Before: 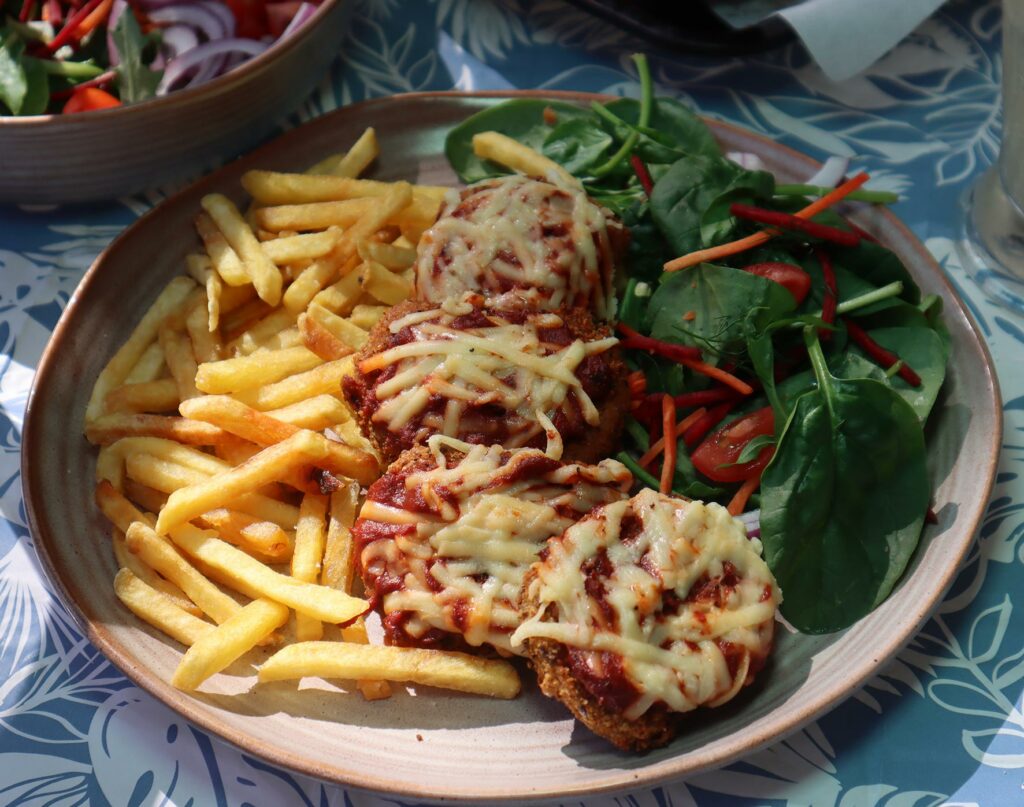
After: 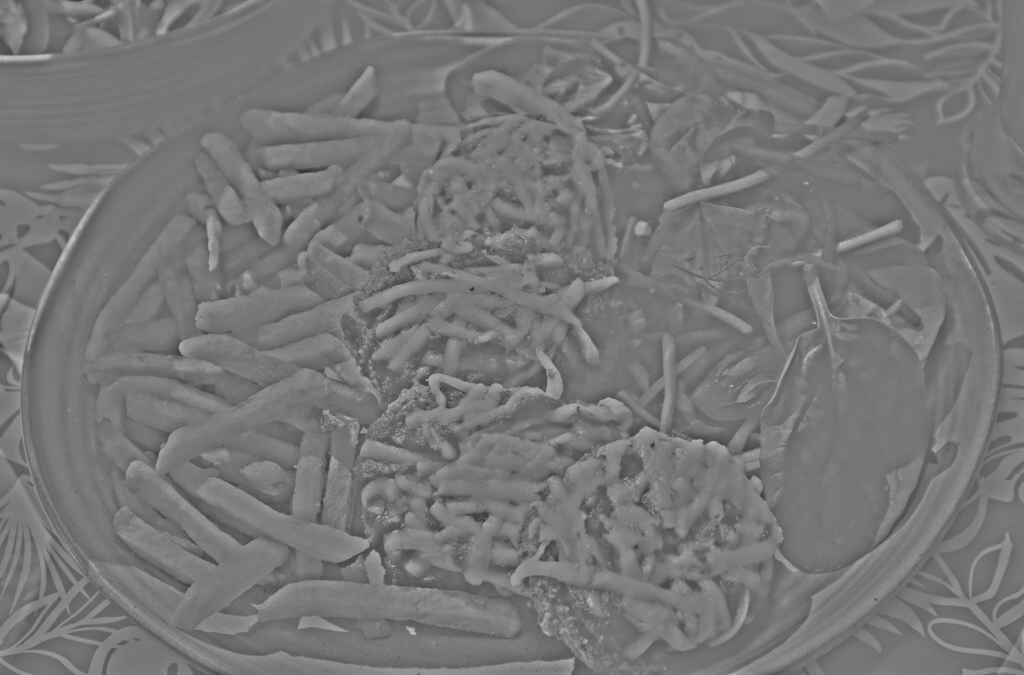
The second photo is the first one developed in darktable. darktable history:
crop: top 7.625%, bottom 8.027%
color correction: saturation 0.8
highpass: sharpness 25.84%, contrast boost 14.94%
